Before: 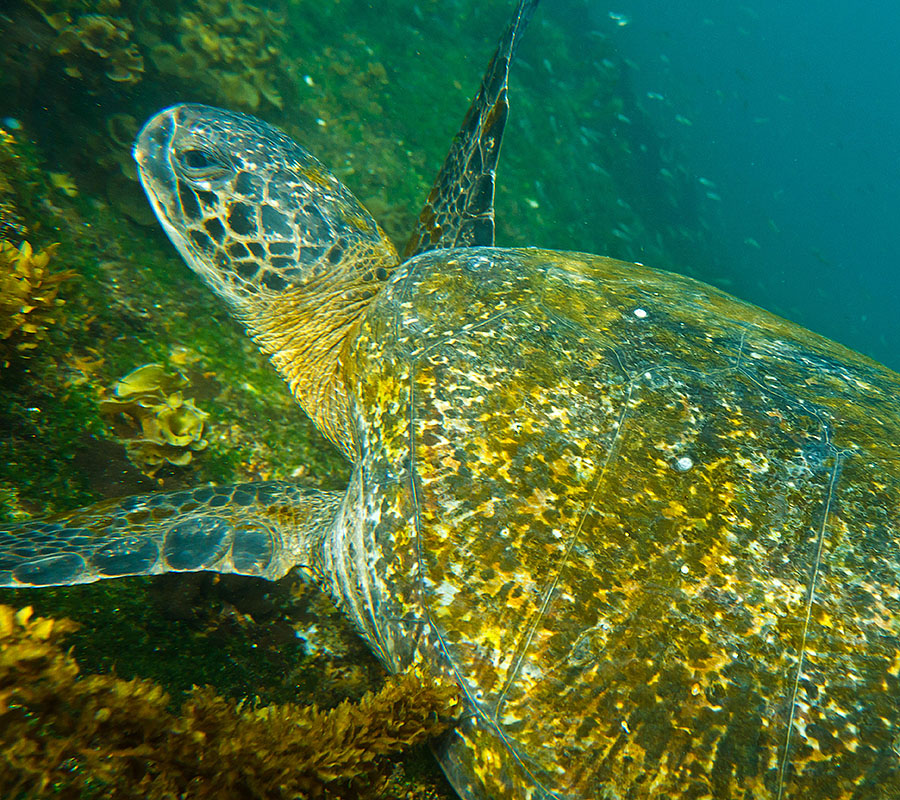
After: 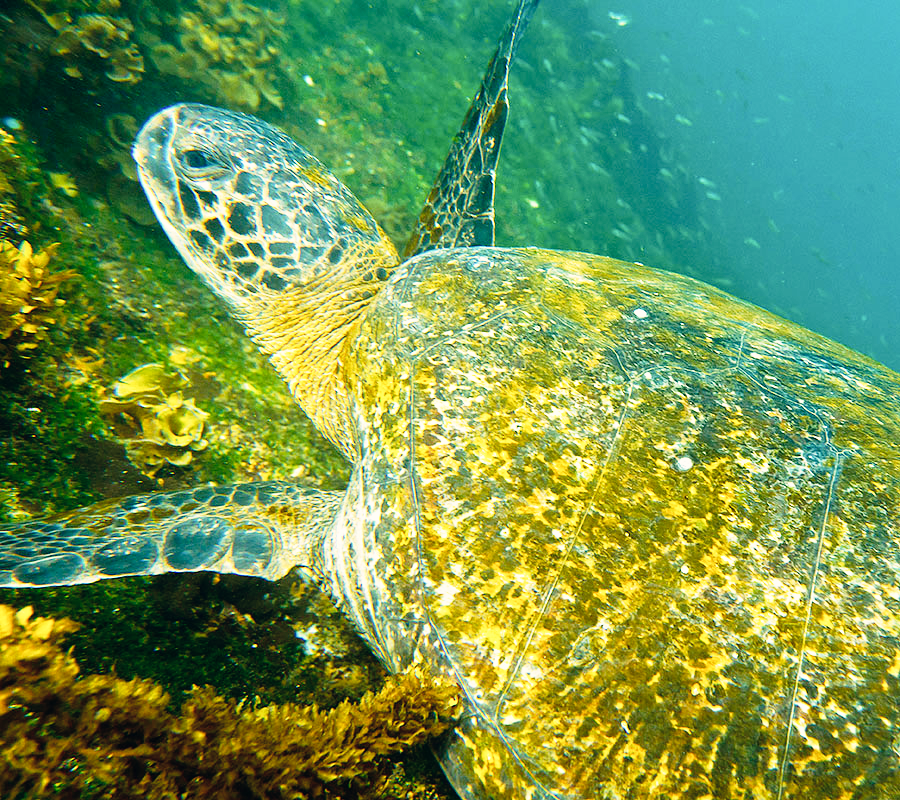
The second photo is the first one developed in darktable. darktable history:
base curve: curves: ch0 [(0, 0) (0.012, 0.01) (0.073, 0.168) (0.31, 0.711) (0.645, 0.957) (1, 1)], preserve colors none
color balance rgb: power › chroma 0.277%, power › hue 25.06°, highlights gain › chroma 1.573%, highlights gain › hue 56.82°, perceptual saturation grading › global saturation 0.516%, global vibrance 20%
color correction: highlights a* 2.93, highlights b* 5.01, shadows a* -2.08, shadows b* -4.83, saturation 0.825
